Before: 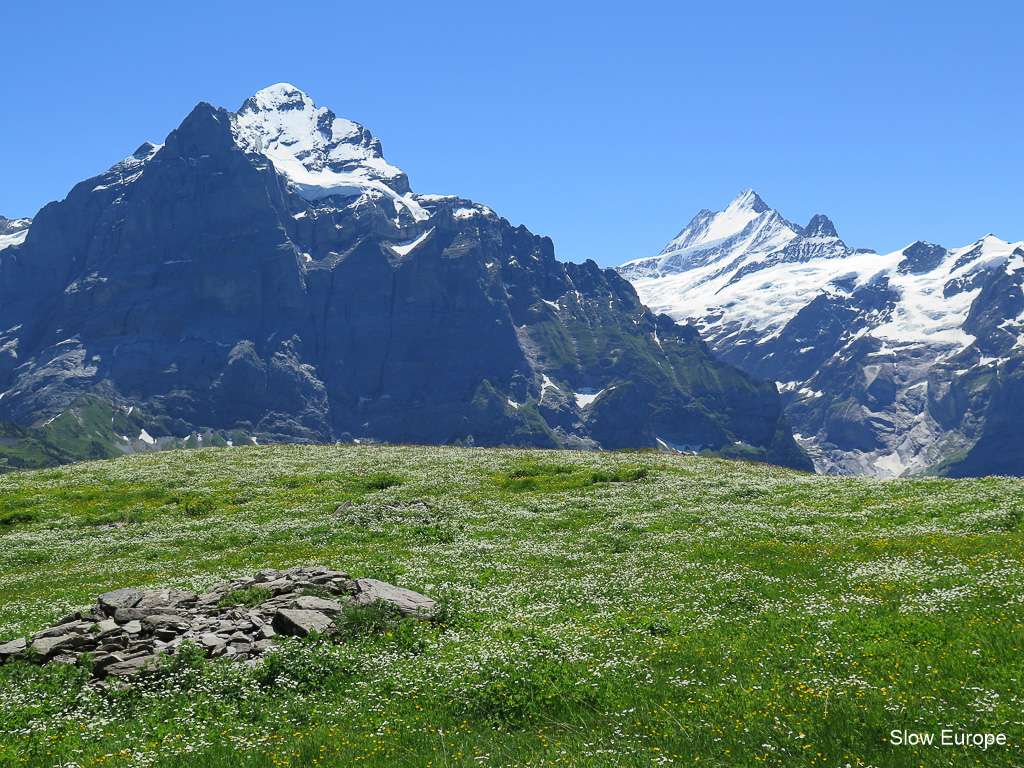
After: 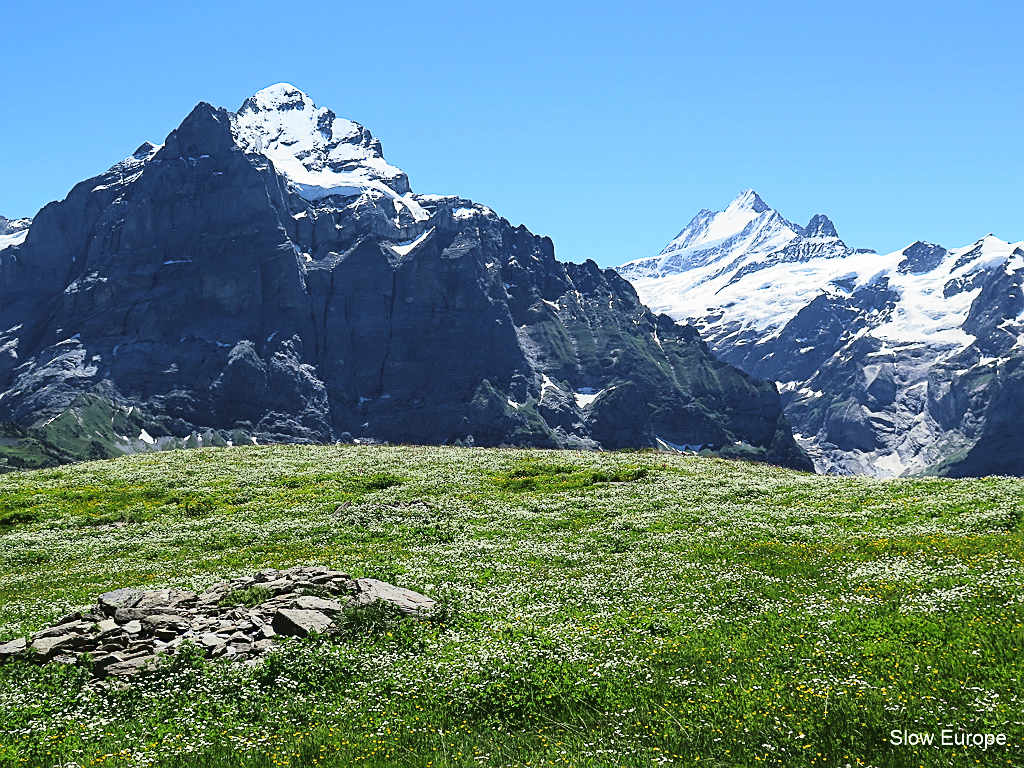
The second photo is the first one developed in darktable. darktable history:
sharpen: on, module defaults
tone curve: curves: ch0 [(0, 0) (0.003, 0.068) (0.011, 0.068) (0.025, 0.068) (0.044, 0.068) (0.069, 0.072) (0.1, 0.072) (0.136, 0.077) (0.177, 0.095) (0.224, 0.126) (0.277, 0.2) (0.335, 0.3) (0.399, 0.407) (0.468, 0.52) (0.543, 0.624) (0.623, 0.721) (0.709, 0.811) (0.801, 0.88) (0.898, 0.942) (1, 1)], color space Lab, linked channels, preserve colors none
